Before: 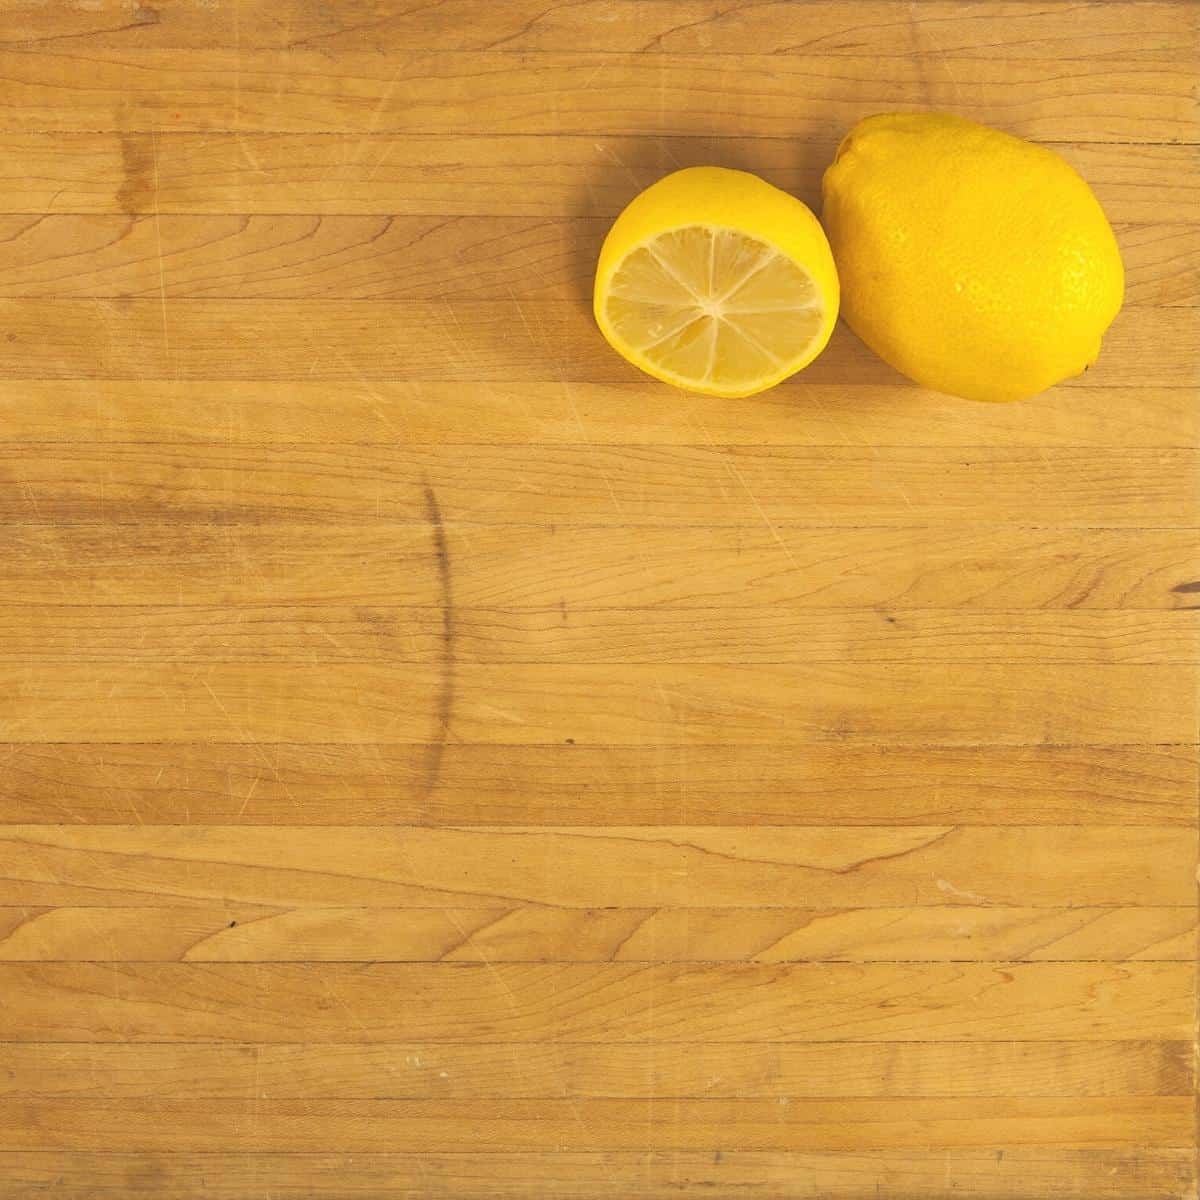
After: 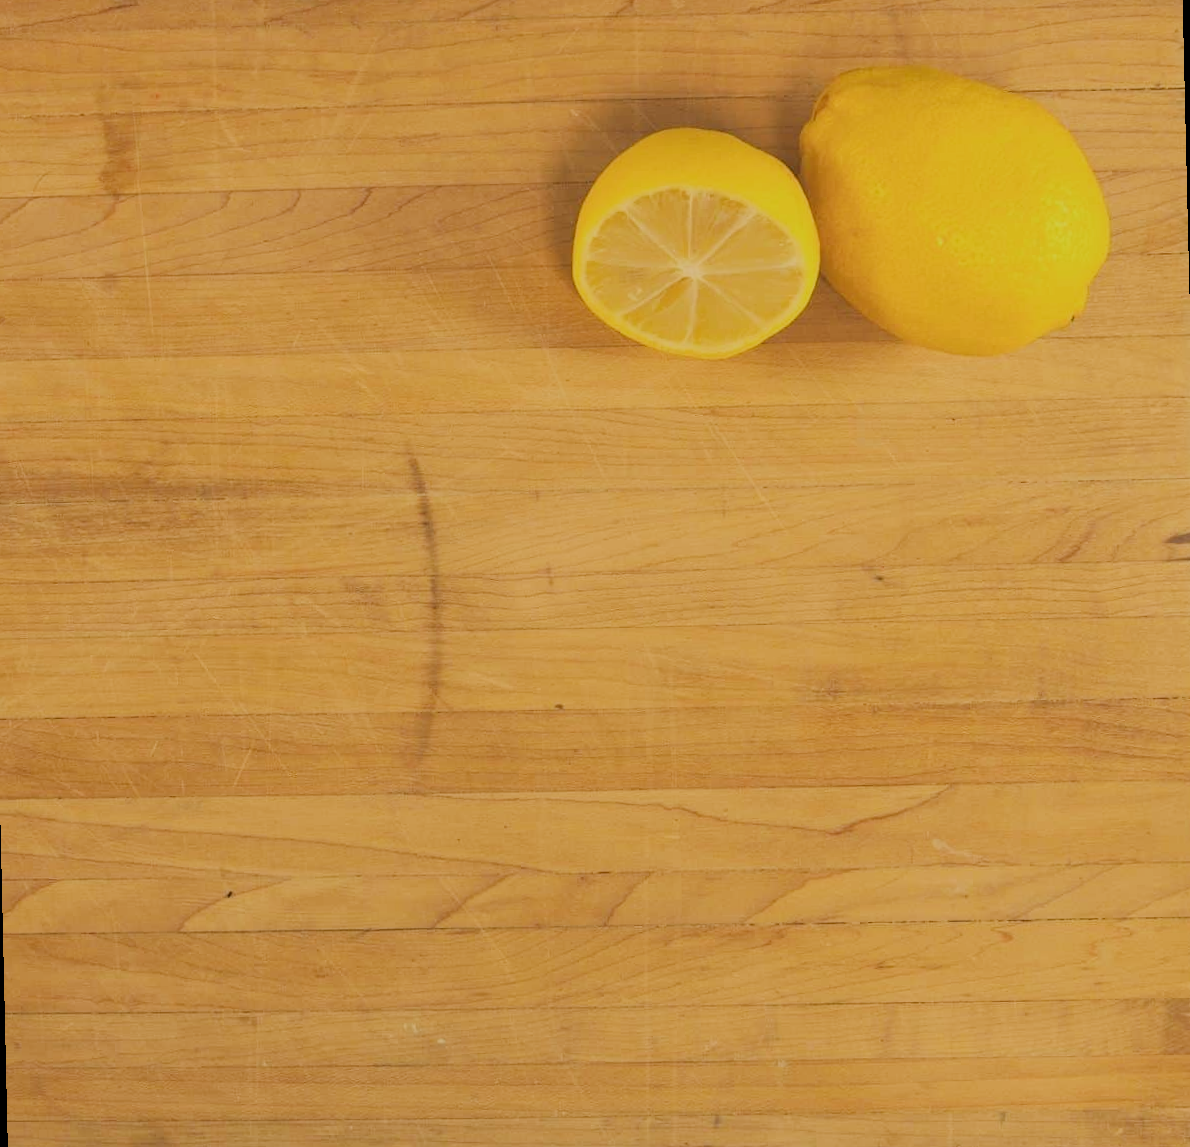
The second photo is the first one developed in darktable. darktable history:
rotate and perspective: rotation -1.32°, lens shift (horizontal) -0.031, crop left 0.015, crop right 0.985, crop top 0.047, crop bottom 0.982
filmic rgb: black relative exposure -7.15 EV, white relative exposure 5.36 EV, hardness 3.02
